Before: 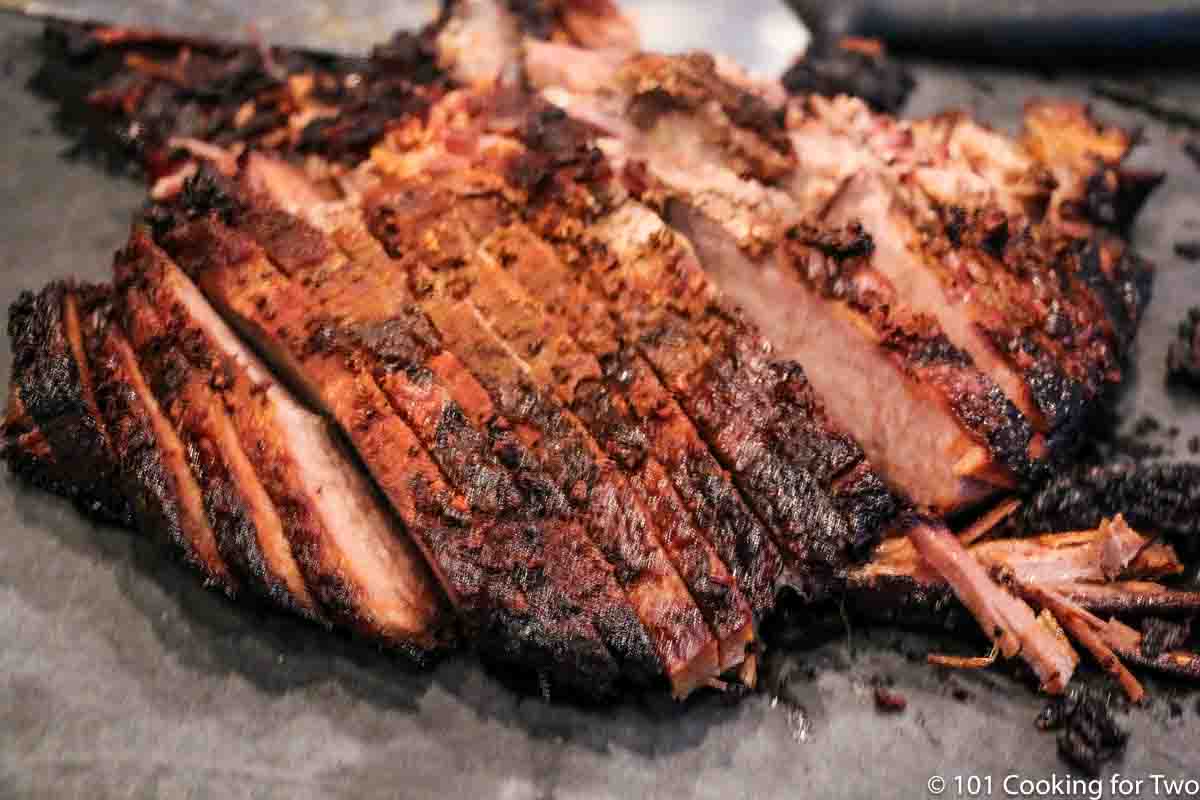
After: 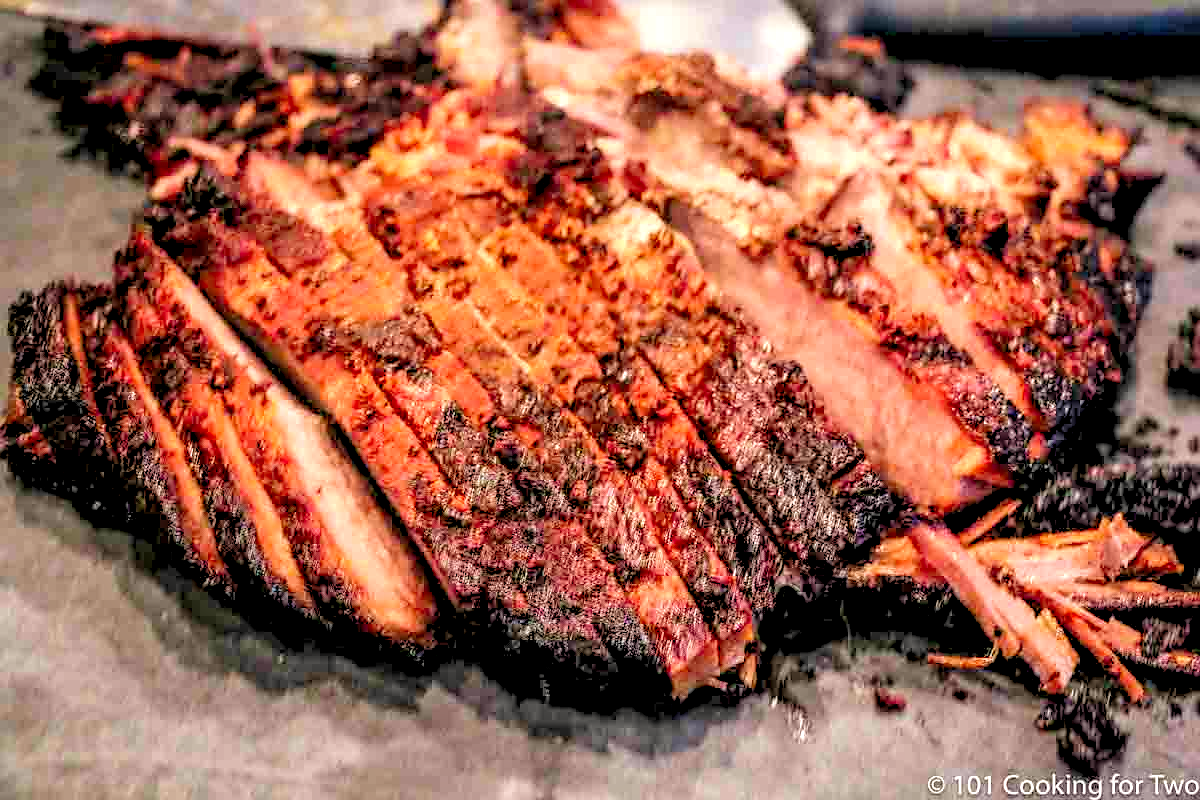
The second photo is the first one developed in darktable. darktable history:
shadows and highlights: shadows 25.74, white point adjustment -3.12, highlights -30.15, highlights color adjustment 32.62%
local contrast: highlights 60%, shadows 61%, detail 160%
color correction: highlights a* 0.578, highlights b* 2.87, saturation 1.06
exposure: compensate exposure bias true, compensate highlight preservation false
velvia: on, module defaults
sharpen: radius 1.048, threshold 1.096
levels: levels [0.072, 0.414, 0.976]
